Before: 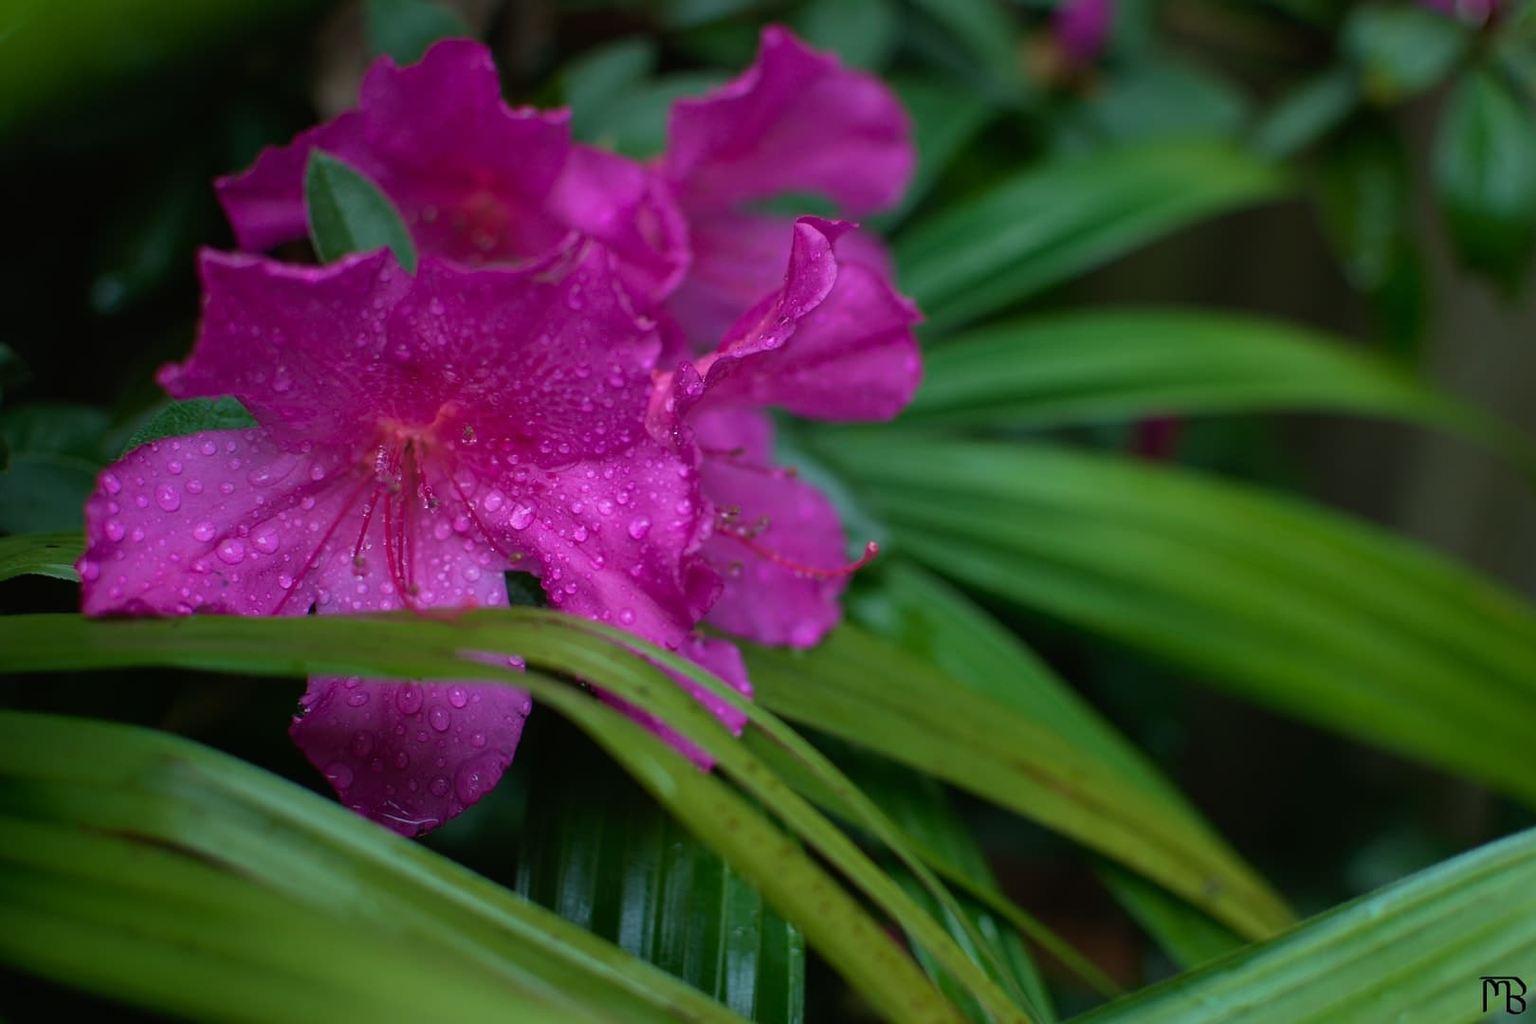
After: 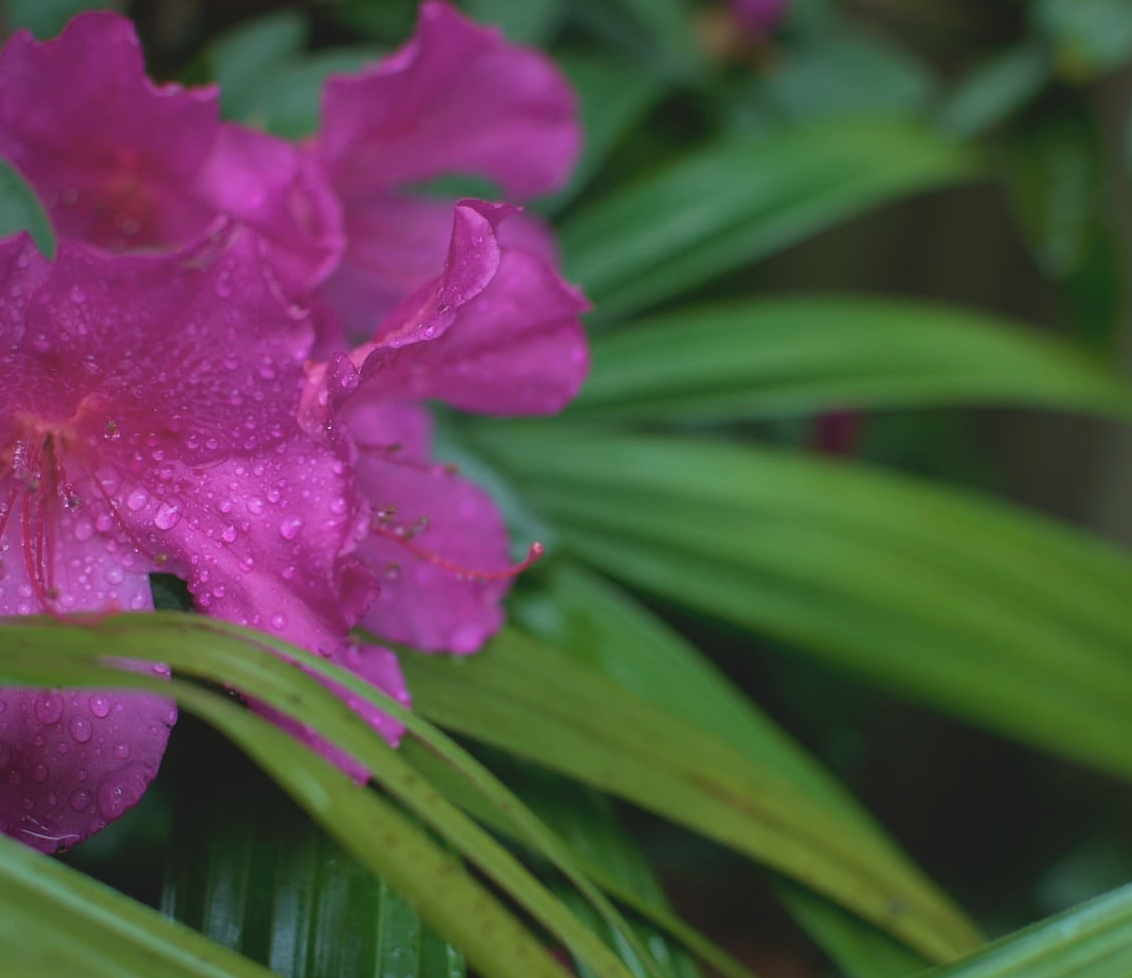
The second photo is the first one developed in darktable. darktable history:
crop and rotate: left 23.644%, top 2.745%, right 6.474%, bottom 6.667%
contrast brightness saturation: contrast -0.133, brightness 0.041, saturation -0.119
